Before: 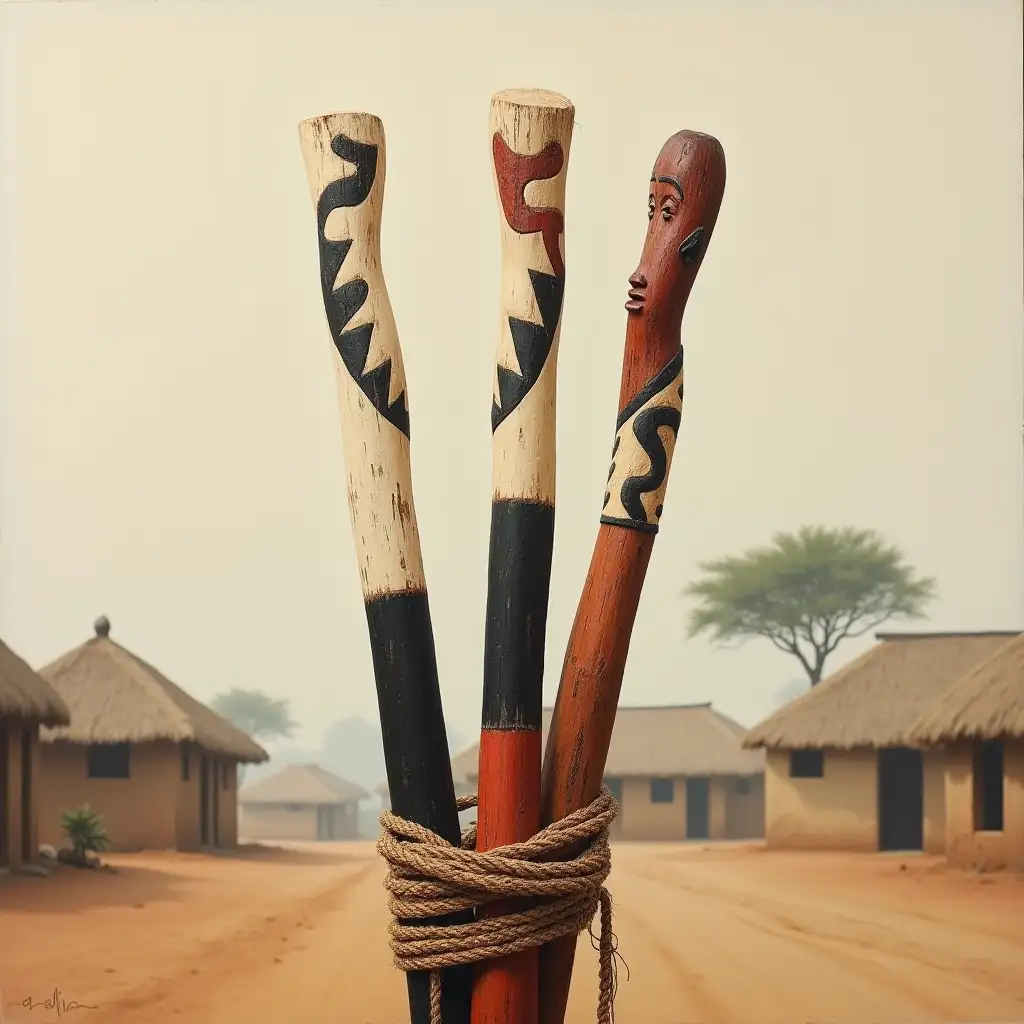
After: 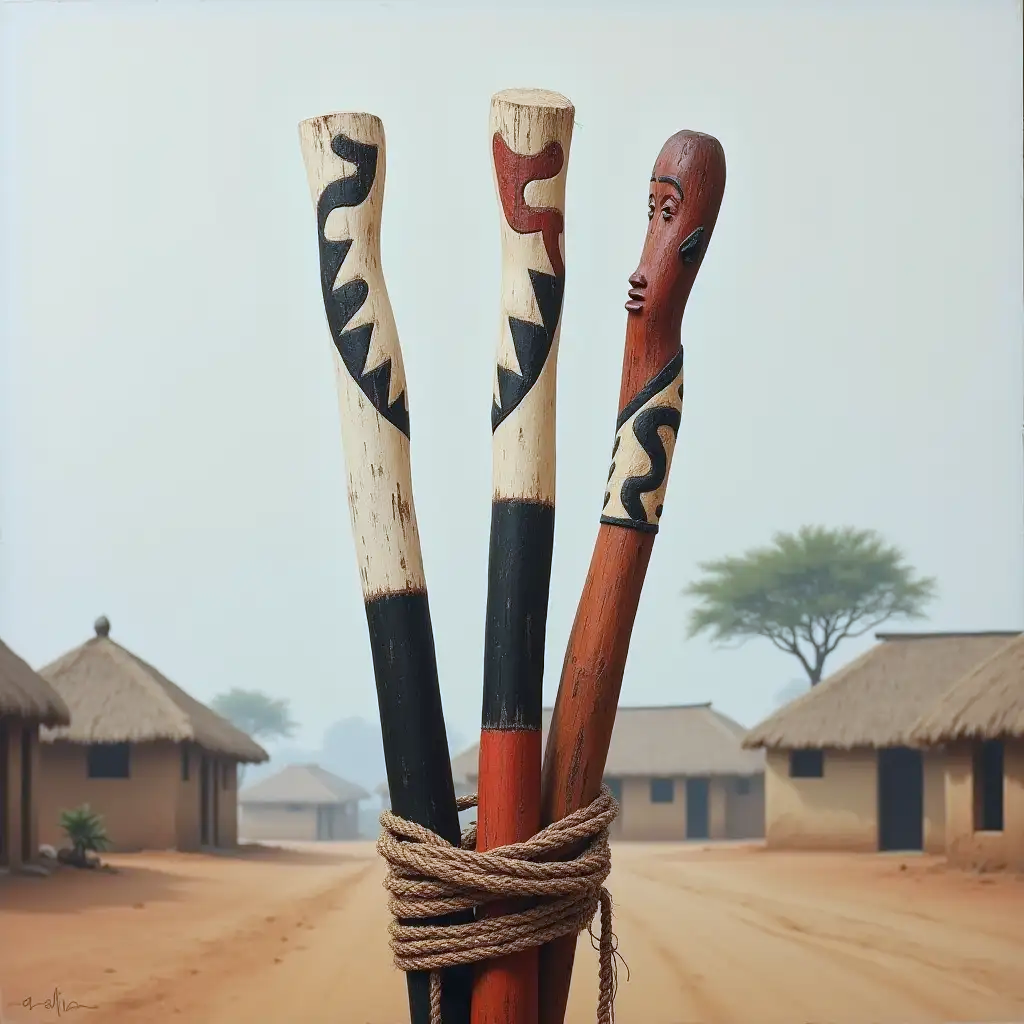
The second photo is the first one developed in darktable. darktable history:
color calibration: x 0.381, y 0.391, temperature 4087.12 K
